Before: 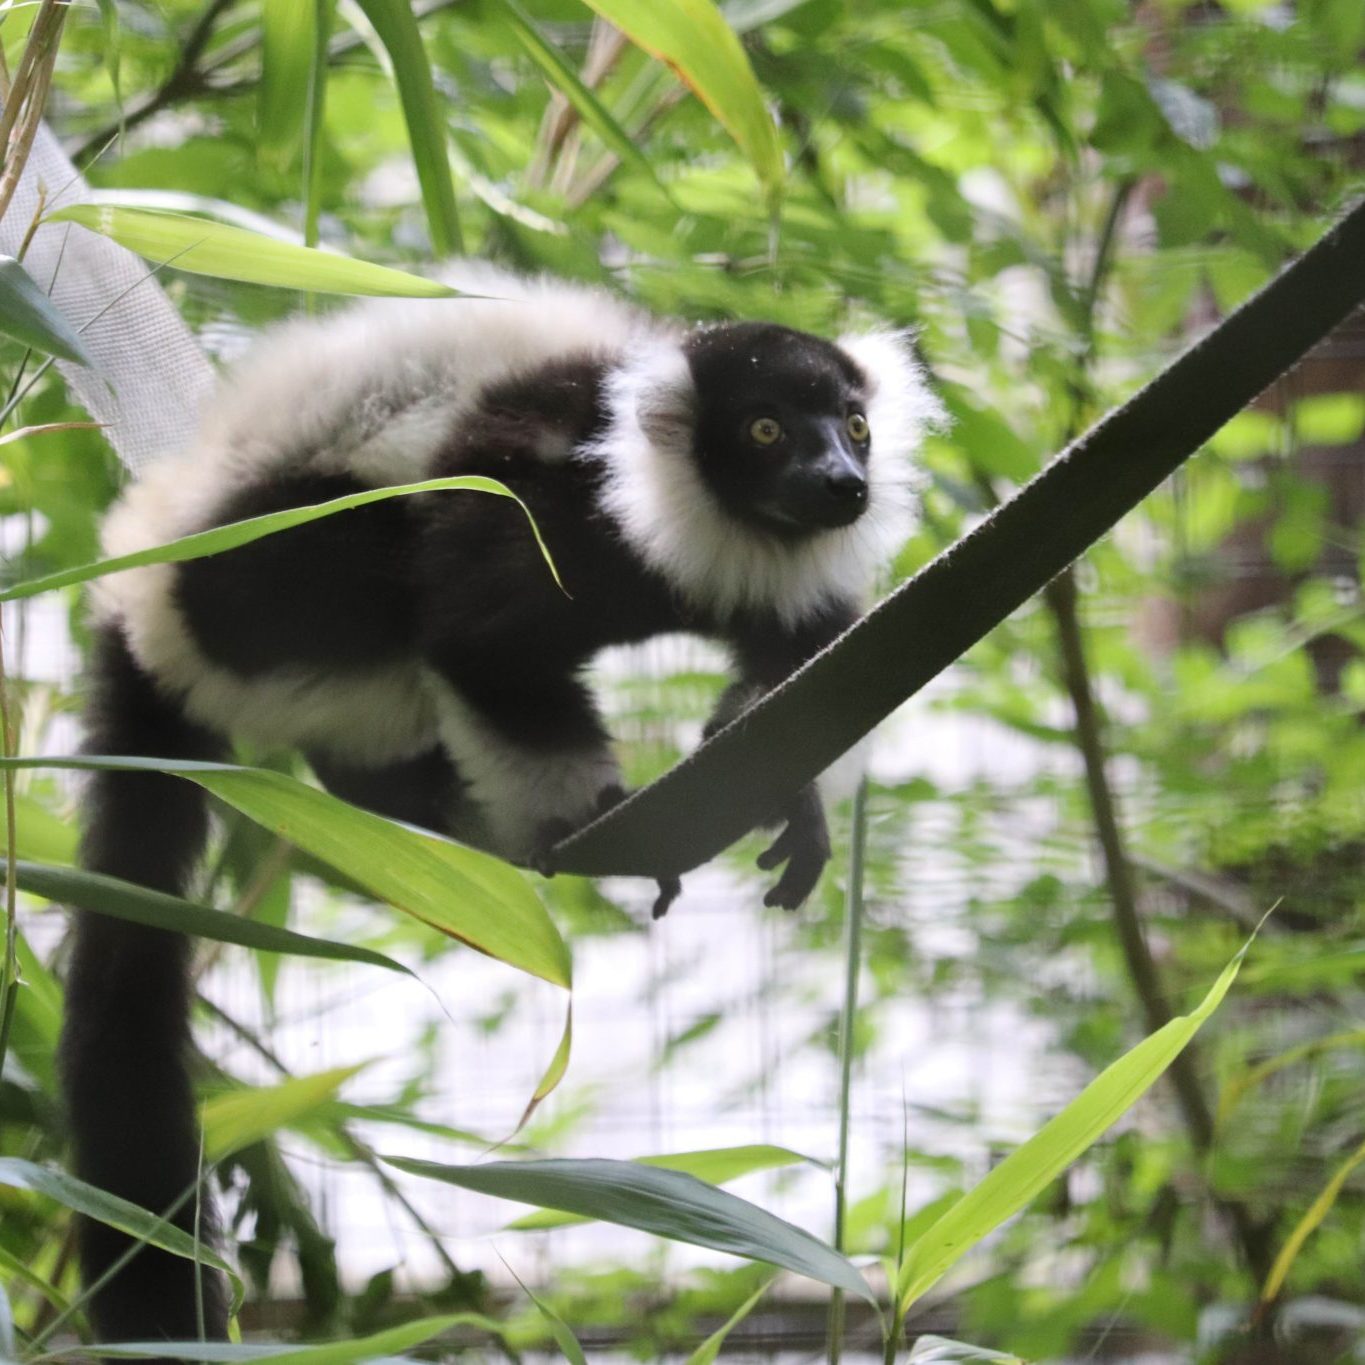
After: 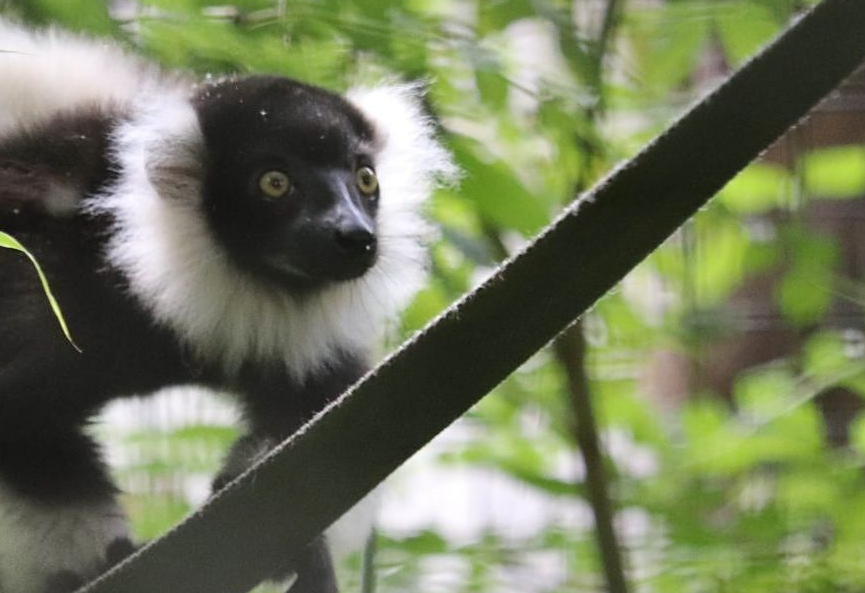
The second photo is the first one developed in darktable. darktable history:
crop: left 36.014%, top 18.163%, right 0.609%, bottom 38.383%
shadows and highlights: shadows 60.48, soften with gaussian
sharpen: amount 0.204
